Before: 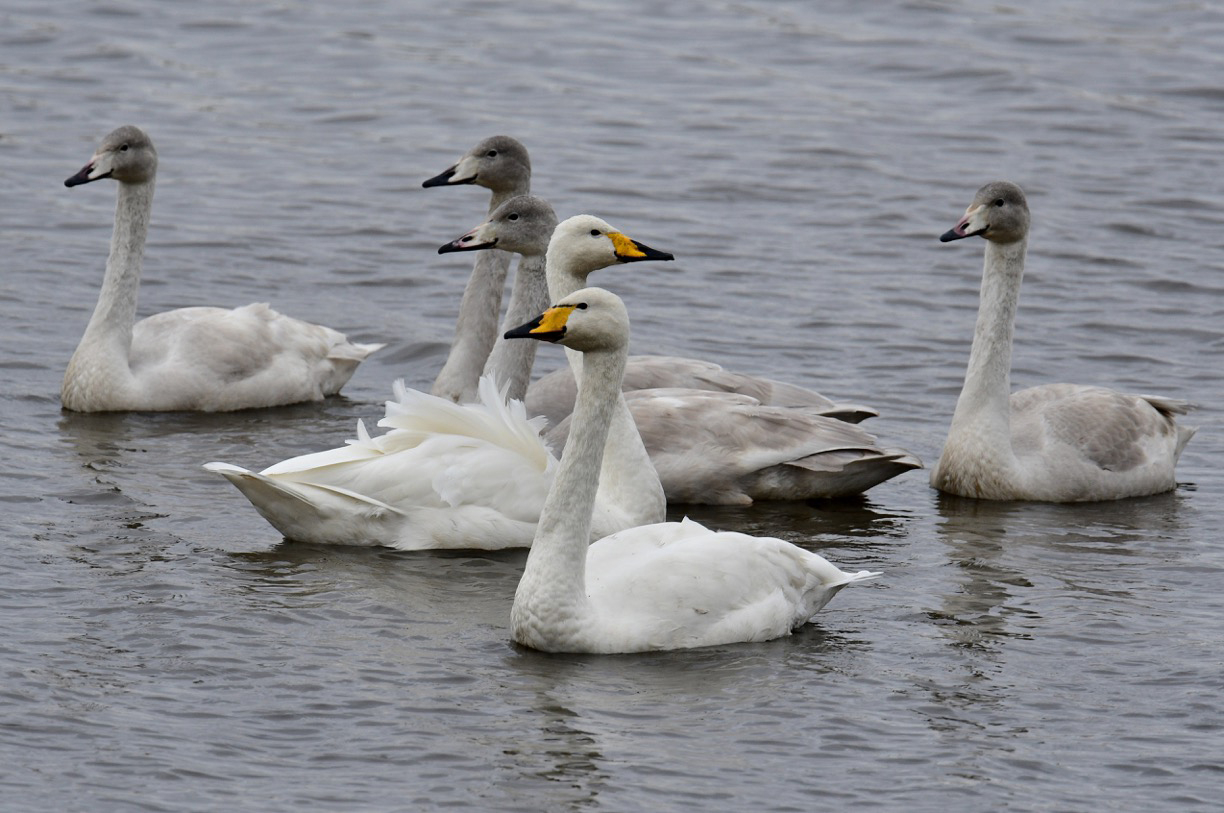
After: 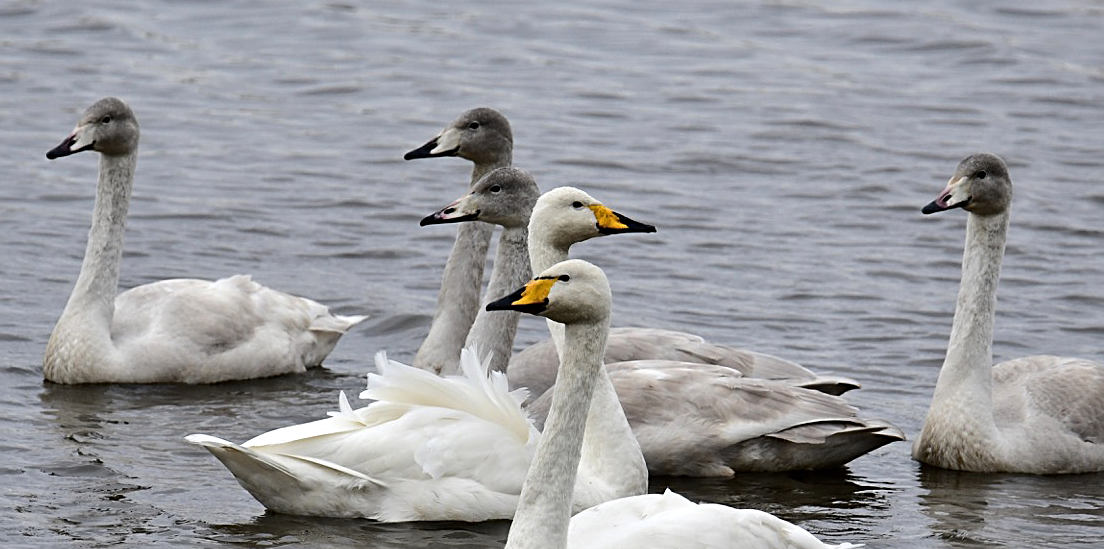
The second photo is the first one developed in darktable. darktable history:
crop: left 1.509%, top 3.452%, right 7.696%, bottom 28.452%
tone equalizer: -8 EV -0.417 EV, -7 EV -0.389 EV, -6 EV -0.333 EV, -5 EV -0.222 EV, -3 EV 0.222 EV, -2 EV 0.333 EV, -1 EV 0.389 EV, +0 EV 0.417 EV, edges refinement/feathering 500, mask exposure compensation -1.57 EV, preserve details no
sharpen: on, module defaults
